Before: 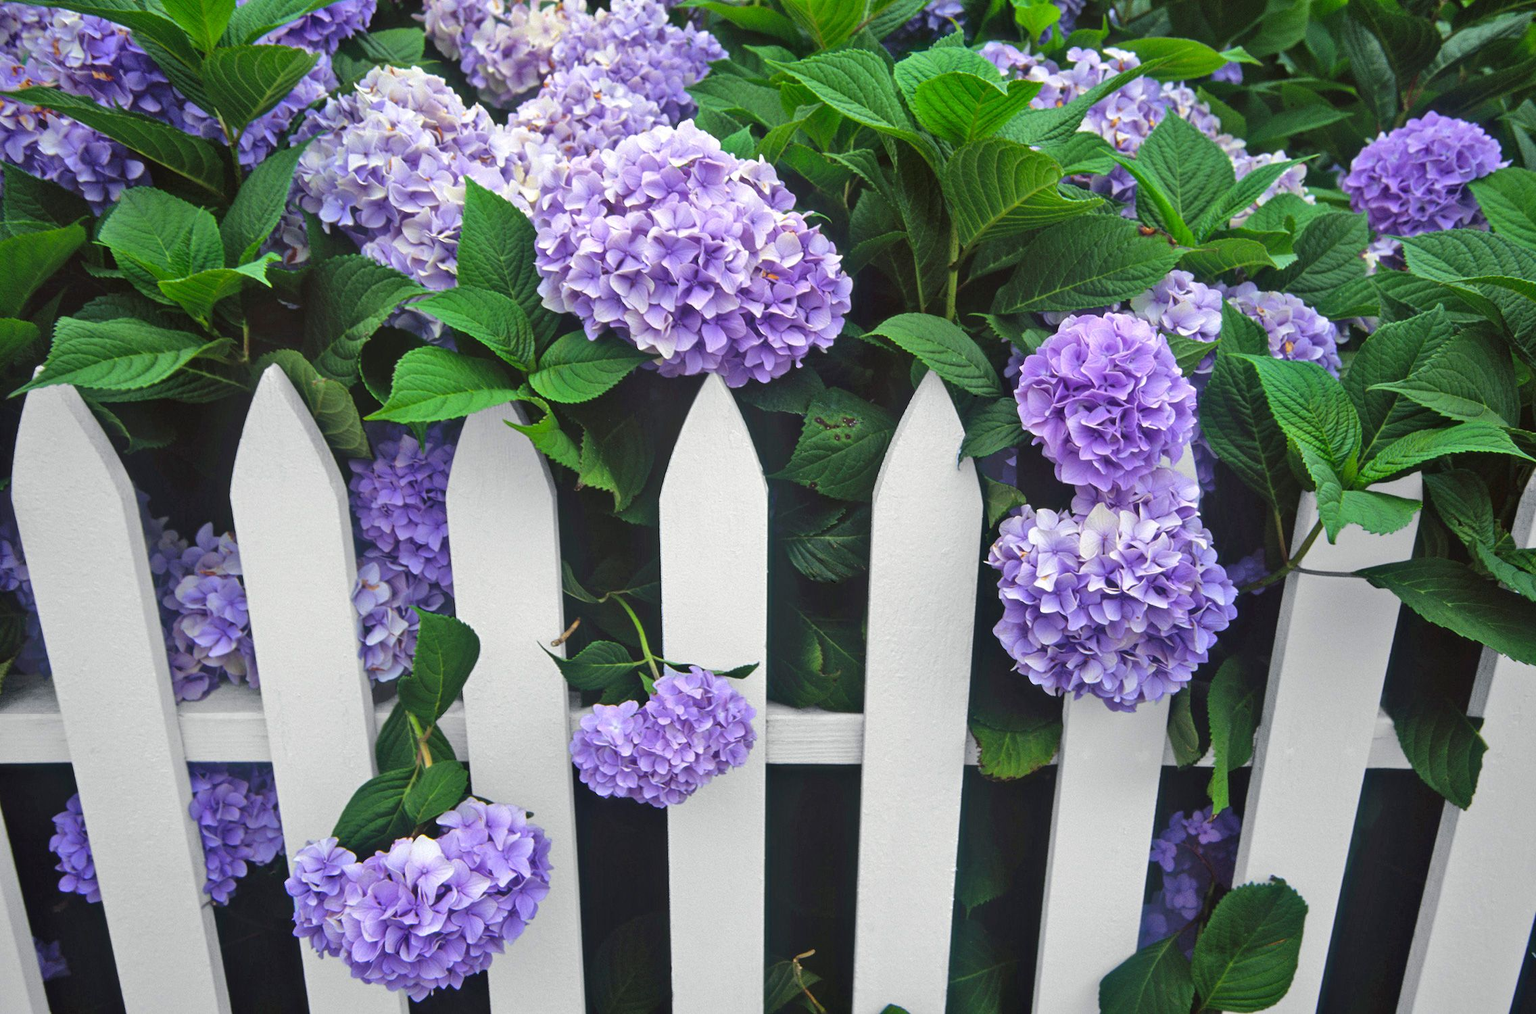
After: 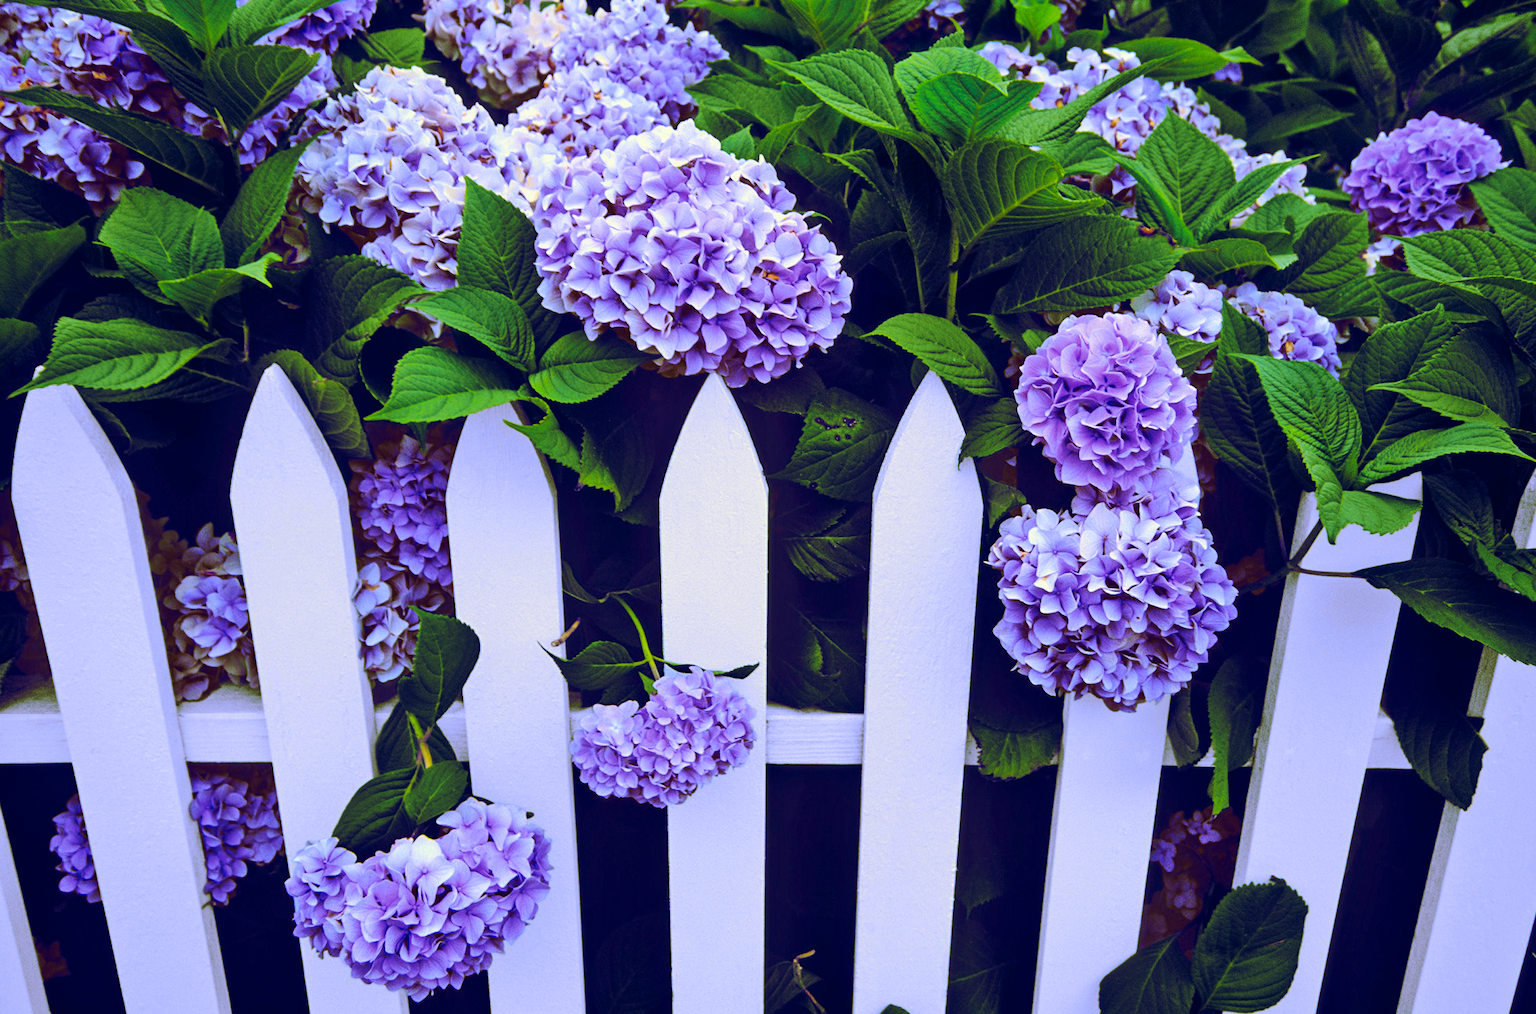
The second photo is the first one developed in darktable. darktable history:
tone curve: curves: ch0 [(0, 0) (0.003, 0.007) (0.011, 0.008) (0.025, 0.007) (0.044, 0.009) (0.069, 0.012) (0.1, 0.02) (0.136, 0.035) (0.177, 0.06) (0.224, 0.104) (0.277, 0.16) (0.335, 0.228) (0.399, 0.308) (0.468, 0.418) (0.543, 0.525) (0.623, 0.635) (0.709, 0.723) (0.801, 0.802) (0.898, 0.889) (1, 1)], preserve colors none
color look up table: target L [95.32, 93.98, 92.22, 87.77, 87.63, 83.17, 80.84, 70.15, 60.35, 56.83, 52.24, 50.56, 41.98, 22.44, 200.6, 82.15, 71.62, 60.4, 60.11, 58.13, 56.74, 53.38, 40, 42.38, 30.54, 33.84, 33.56, 10.43, 95.83, 77.28, 76.86, 66.07, 63.89, 60.53, 59.04, 56.95, 59.03, 49.92, 41.44, 25.65, 37.15, 38.29, 26.3, 6.738, 85.68, 59.48, 51.77, 40.65, 24.02], target a [-9.448, -8.374, -16.21, -67.24, -57.66, -77.81, -42.69, -26.22, -40.77, -30.49, -34.54, -1.947, -2.502, -1.237, 0, 29.03, 19.29, 55.46, 10.24, 24.16, 69.81, 61.65, 21.21, 45.92, 27.19, 33.34, 40.89, 6.377, 2.477, 38.82, 36.7, -2.659, 69.59, 39.29, 75.81, 29.25, 79.48, 23.94, 44.03, 14.93, 41.49, 45.67, 37.6, 30.43, -54.94, -3.113, 13.03, -12.42, 26.45], target b [30.41, 78, 80.22, 66.13, -10.57, 66.2, -22.81, 50.9, 32.22, 7.278, 30.85, 10.59, 27.82, -18.9, 0, 1.813, -39.62, 11.59, 41.6, 44.19, 8.469, 41.25, -5.971, -2.175, -34.44, 33.76, -19.42, -4.232, -0.088, -20.14, -5.058, -43.53, -43.75, -53.56, -52.58, -59.5, -58.83, 14.92, 31.16, 7.043, -85.38, -51.15, -40.08, -39.92, -14.01, -59.2, -71.79, 24.5, -44.74], num patches 49
